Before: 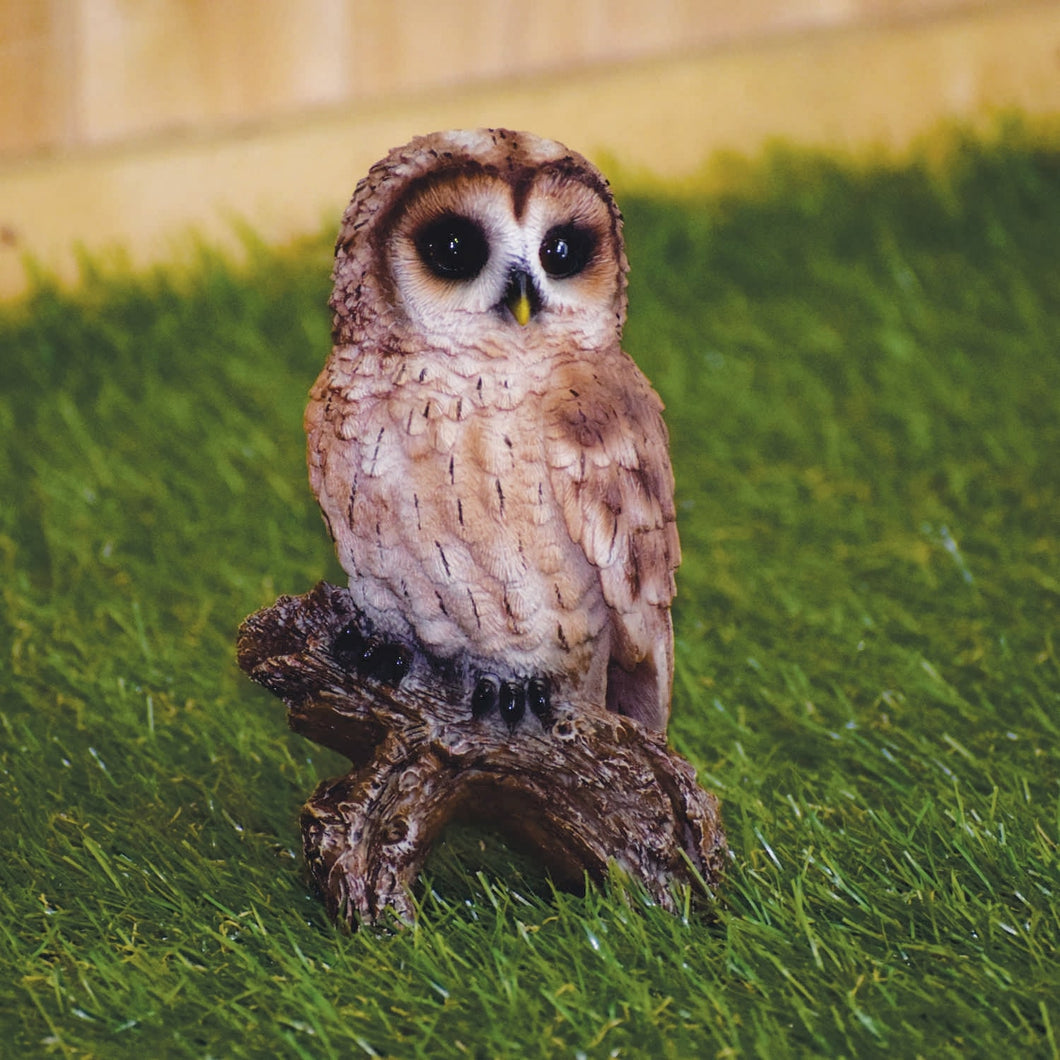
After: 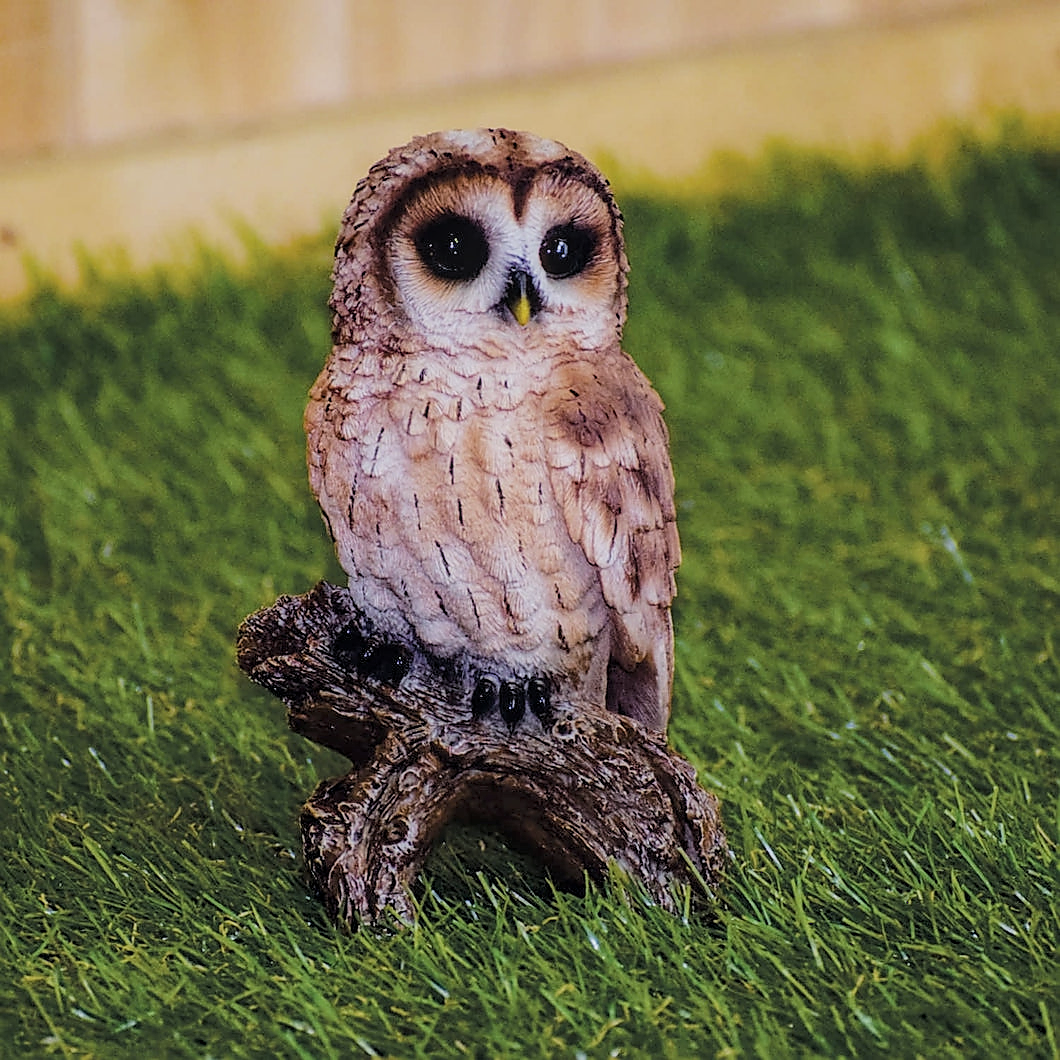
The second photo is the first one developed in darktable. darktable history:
white balance: red 0.983, blue 1.036
local contrast: on, module defaults
exposure: exposure 0.081 EV, compensate highlight preservation false
filmic rgb: black relative exposure -7.65 EV, white relative exposure 4.56 EV, hardness 3.61, color science v6 (2022)
sharpen: radius 1.4, amount 1.25, threshold 0.7
